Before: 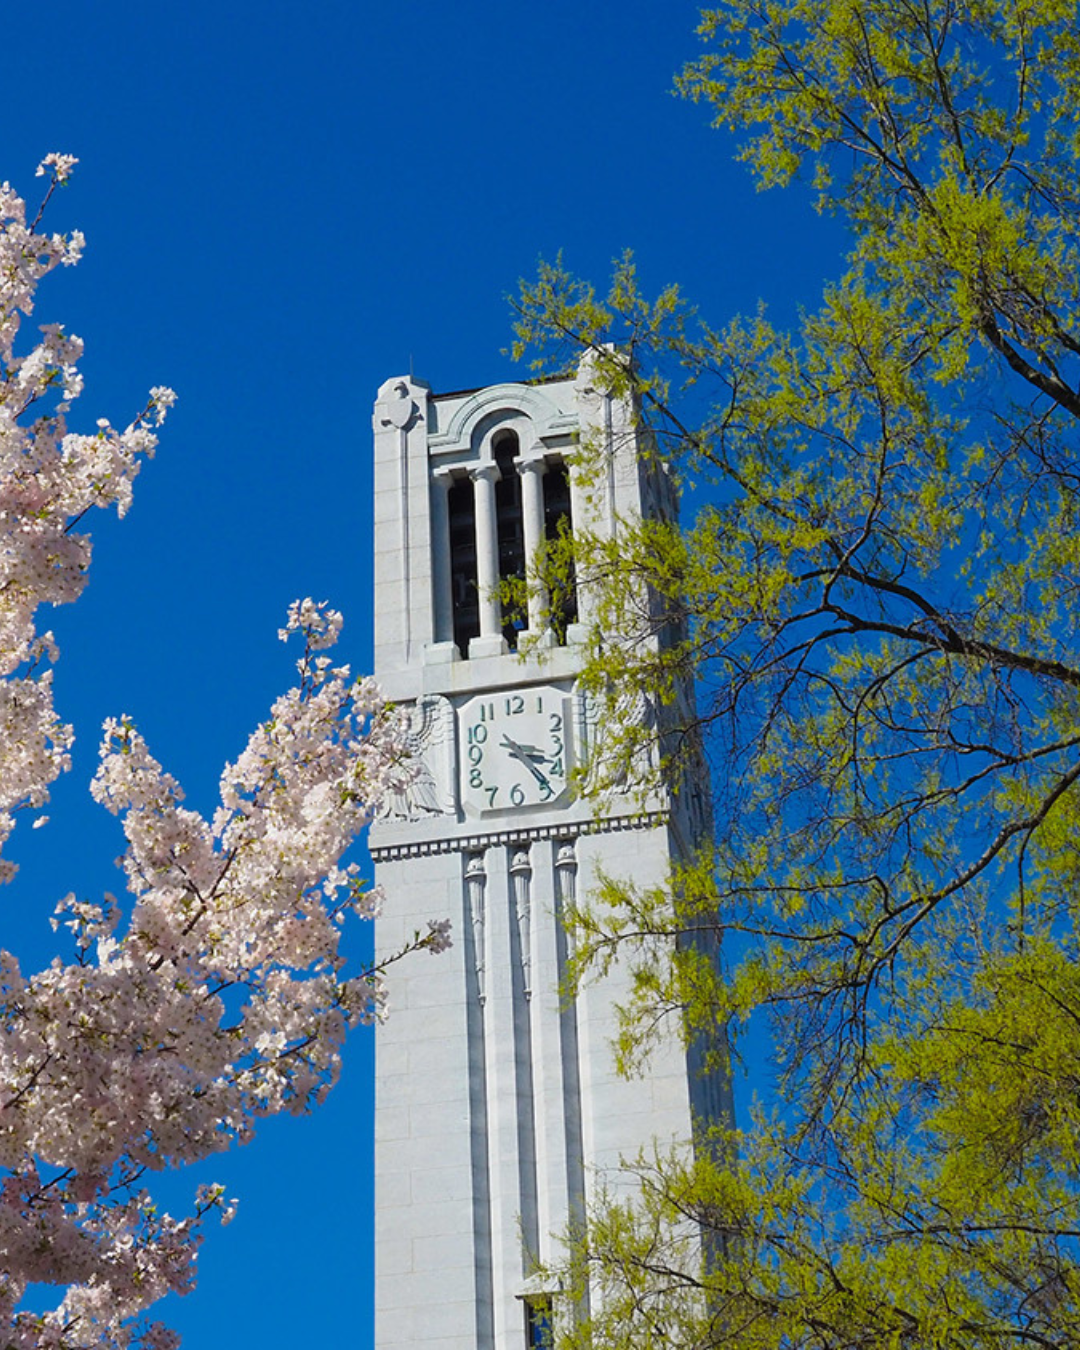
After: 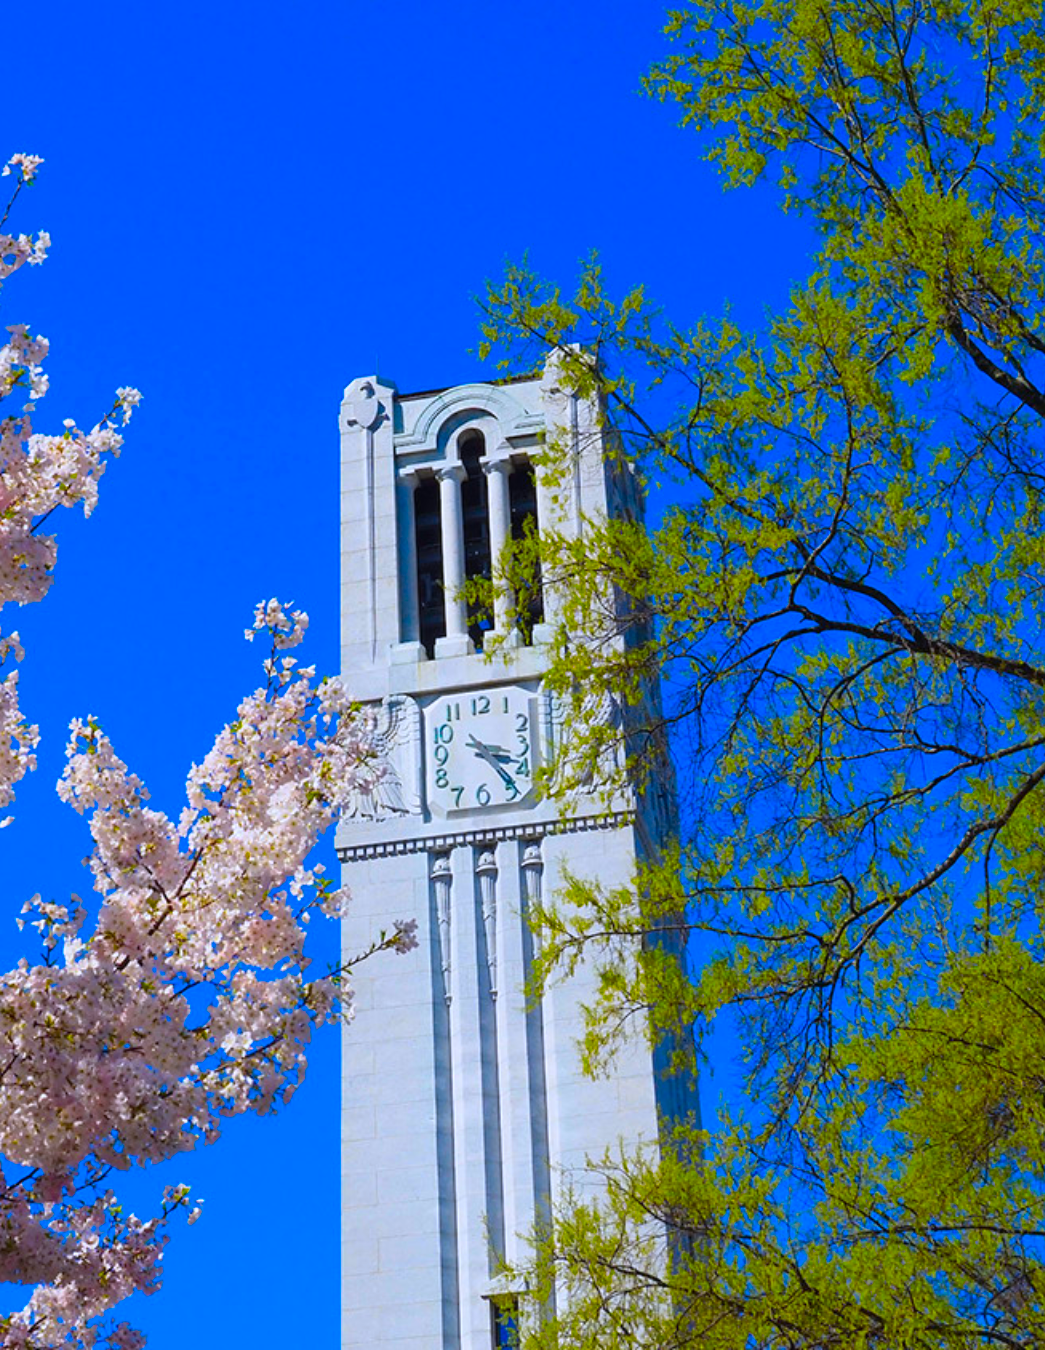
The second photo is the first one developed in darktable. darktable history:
color contrast: green-magenta contrast 1.55, blue-yellow contrast 1.83
crop and rotate: left 3.238%
color balance rgb: on, module defaults
color calibration: illuminant as shot in camera, x 0.358, y 0.373, temperature 4628.91 K
